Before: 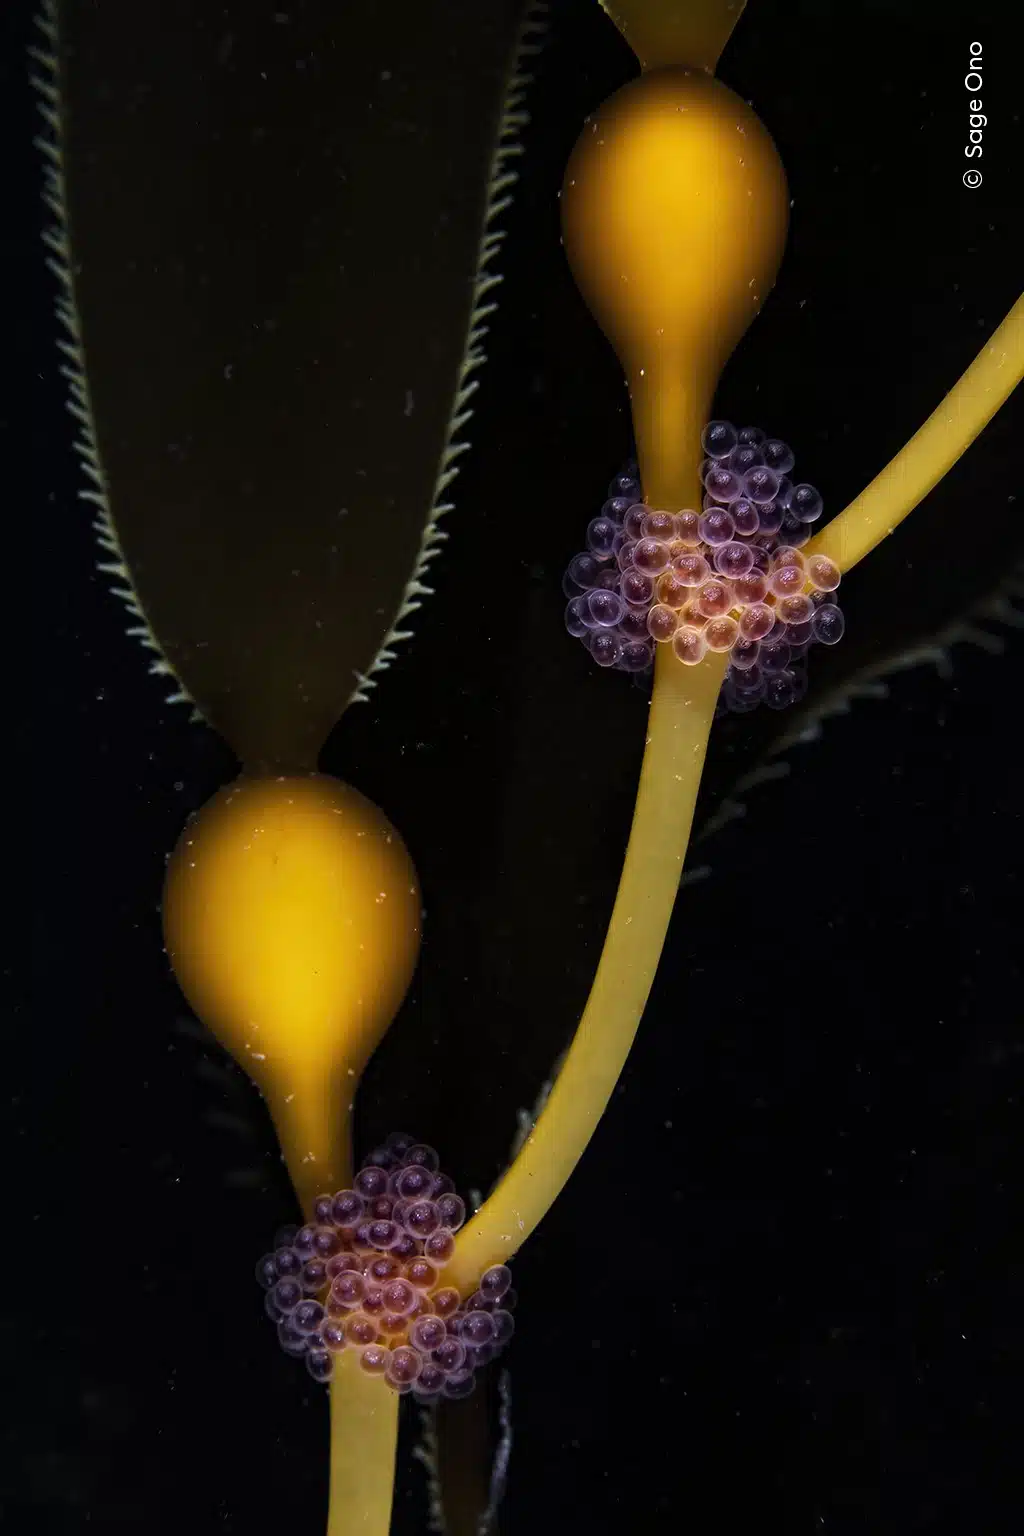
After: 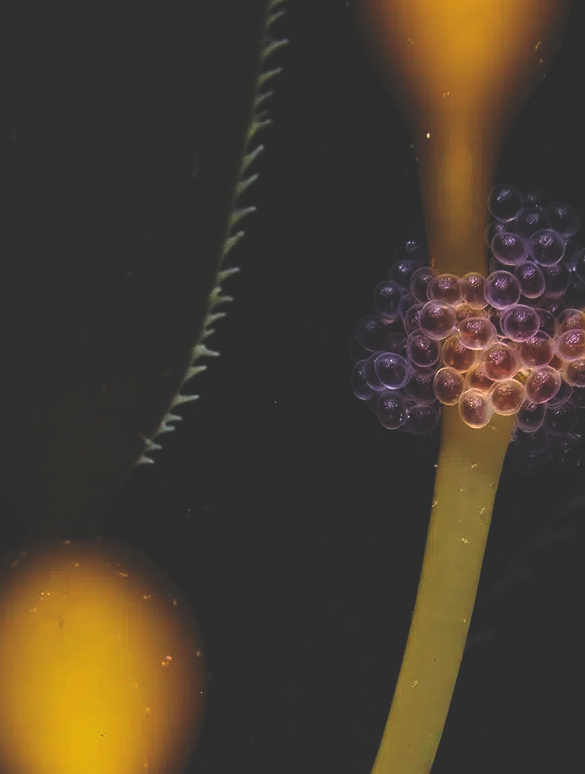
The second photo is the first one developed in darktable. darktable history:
rgb curve: curves: ch0 [(0, 0.186) (0.314, 0.284) (0.775, 0.708) (1, 1)], compensate middle gray true, preserve colors none
crop: left 20.932%, top 15.471%, right 21.848%, bottom 34.081%
